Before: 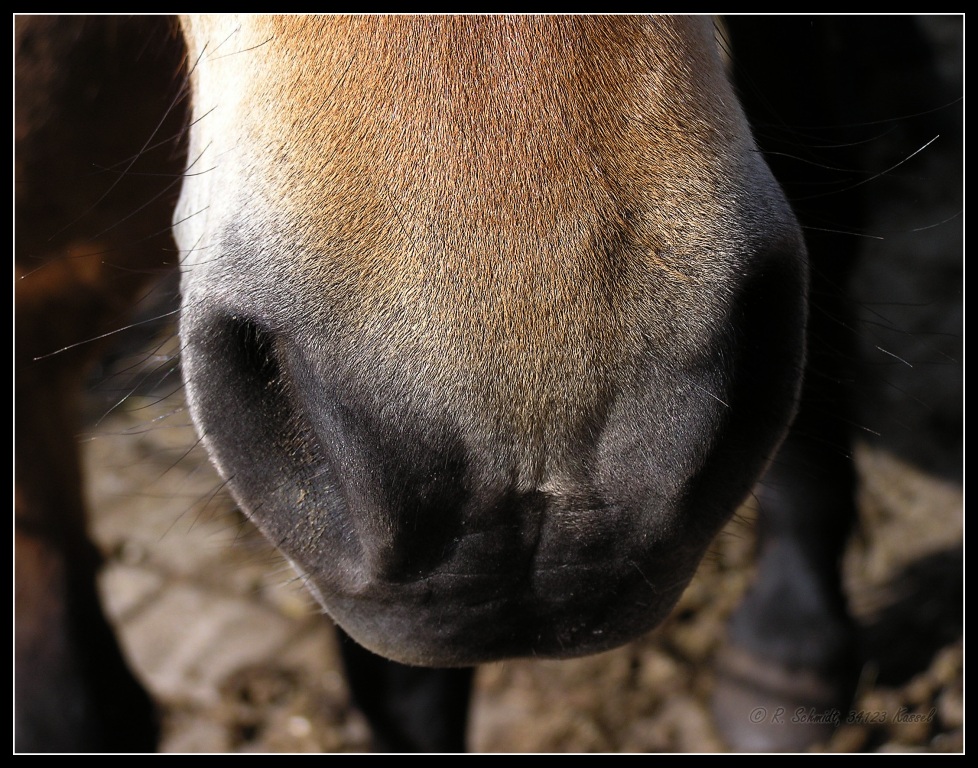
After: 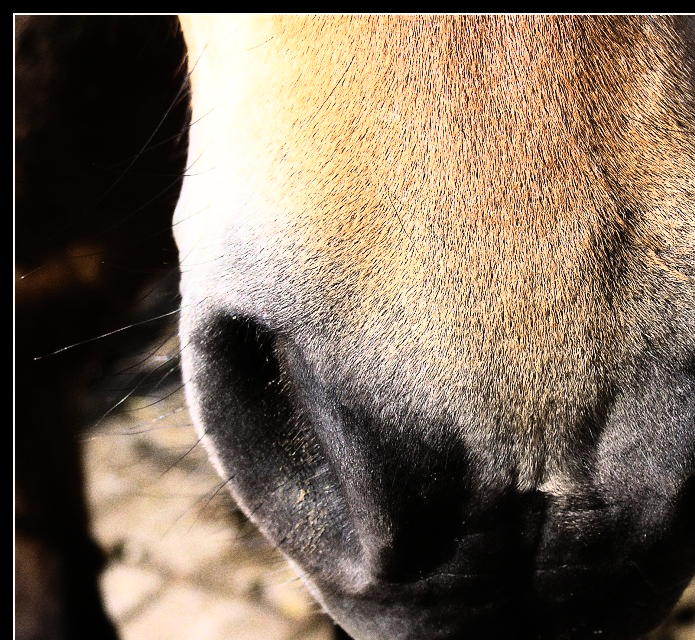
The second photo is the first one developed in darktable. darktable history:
crop: right 28.885%, bottom 16.626%
rgb curve: curves: ch0 [(0, 0) (0.21, 0.15) (0.24, 0.21) (0.5, 0.75) (0.75, 0.96) (0.89, 0.99) (1, 1)]; ch1 [(0, 0.02) (0.21, 0.13) (0.25, 0.2) (0.5, 0.67) (0.75, 0.9) (0.89, 0.97) (1, 1)]; ch2 [(0, 0.02) (0.21, 0.13) (0.25, 0.2) (0.5, 0.67) (0.75, 0.9) (0.89, 0.97) (1, 1)], compensate middle gray true
contrast equalizer: octaves 7, y [[0.502, 0.505, 0.512, 0.529, 0.564, 0.588], [0.5 ×6], [0.502, 0.505, 0.512, 0.529, 0.564, 0.588], [0, 0.001, 0.001, 0.004, 0.008, 0.011], [0, 0.001, 0.001, 0.004, 0.008, 0.011]], mix -1
grain: coarseness 9.61 ISO, strength 35.62%
